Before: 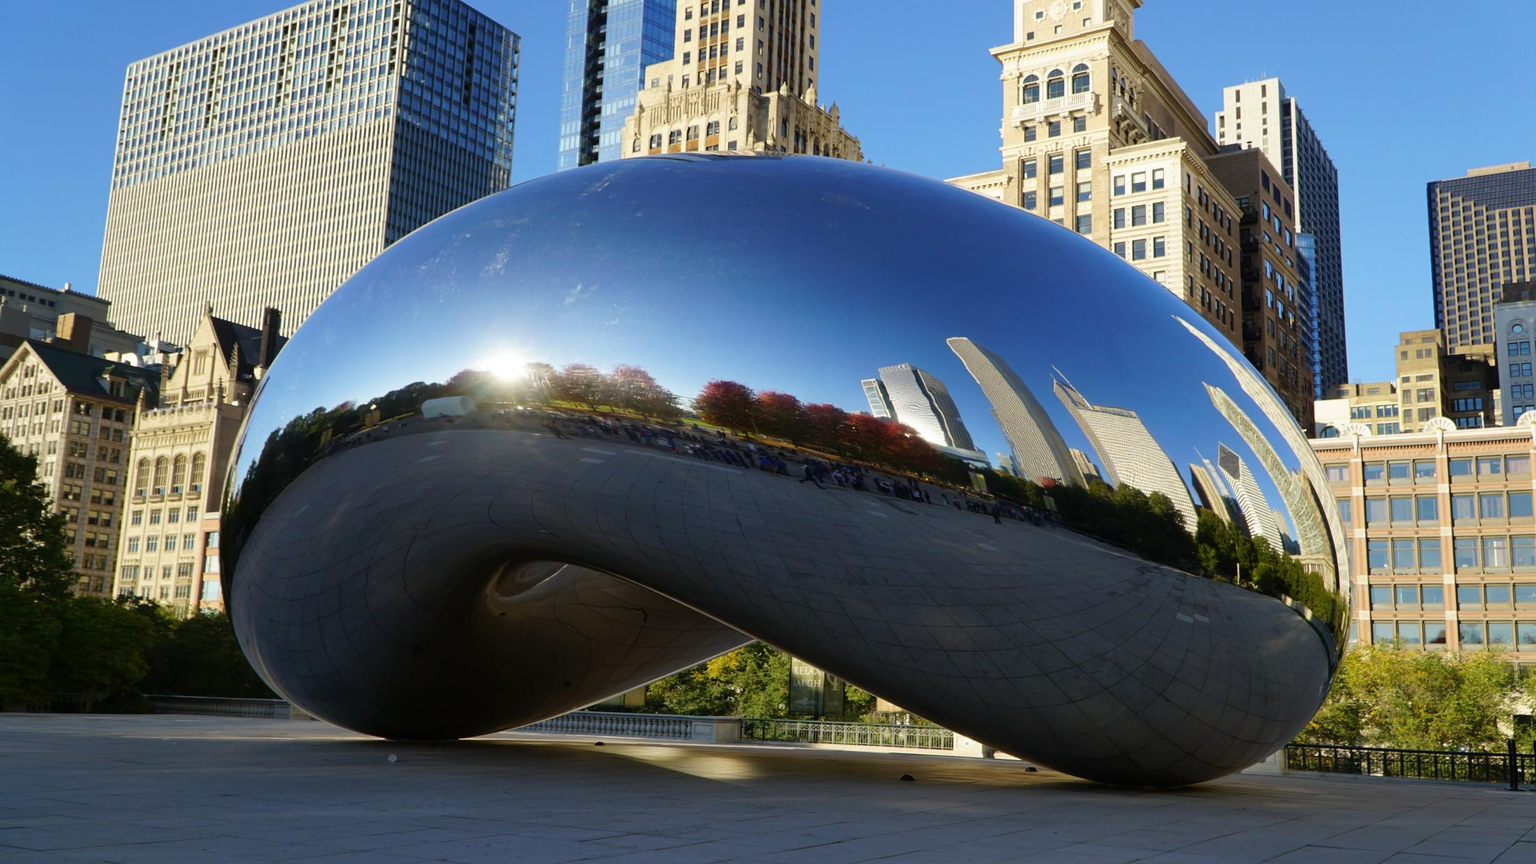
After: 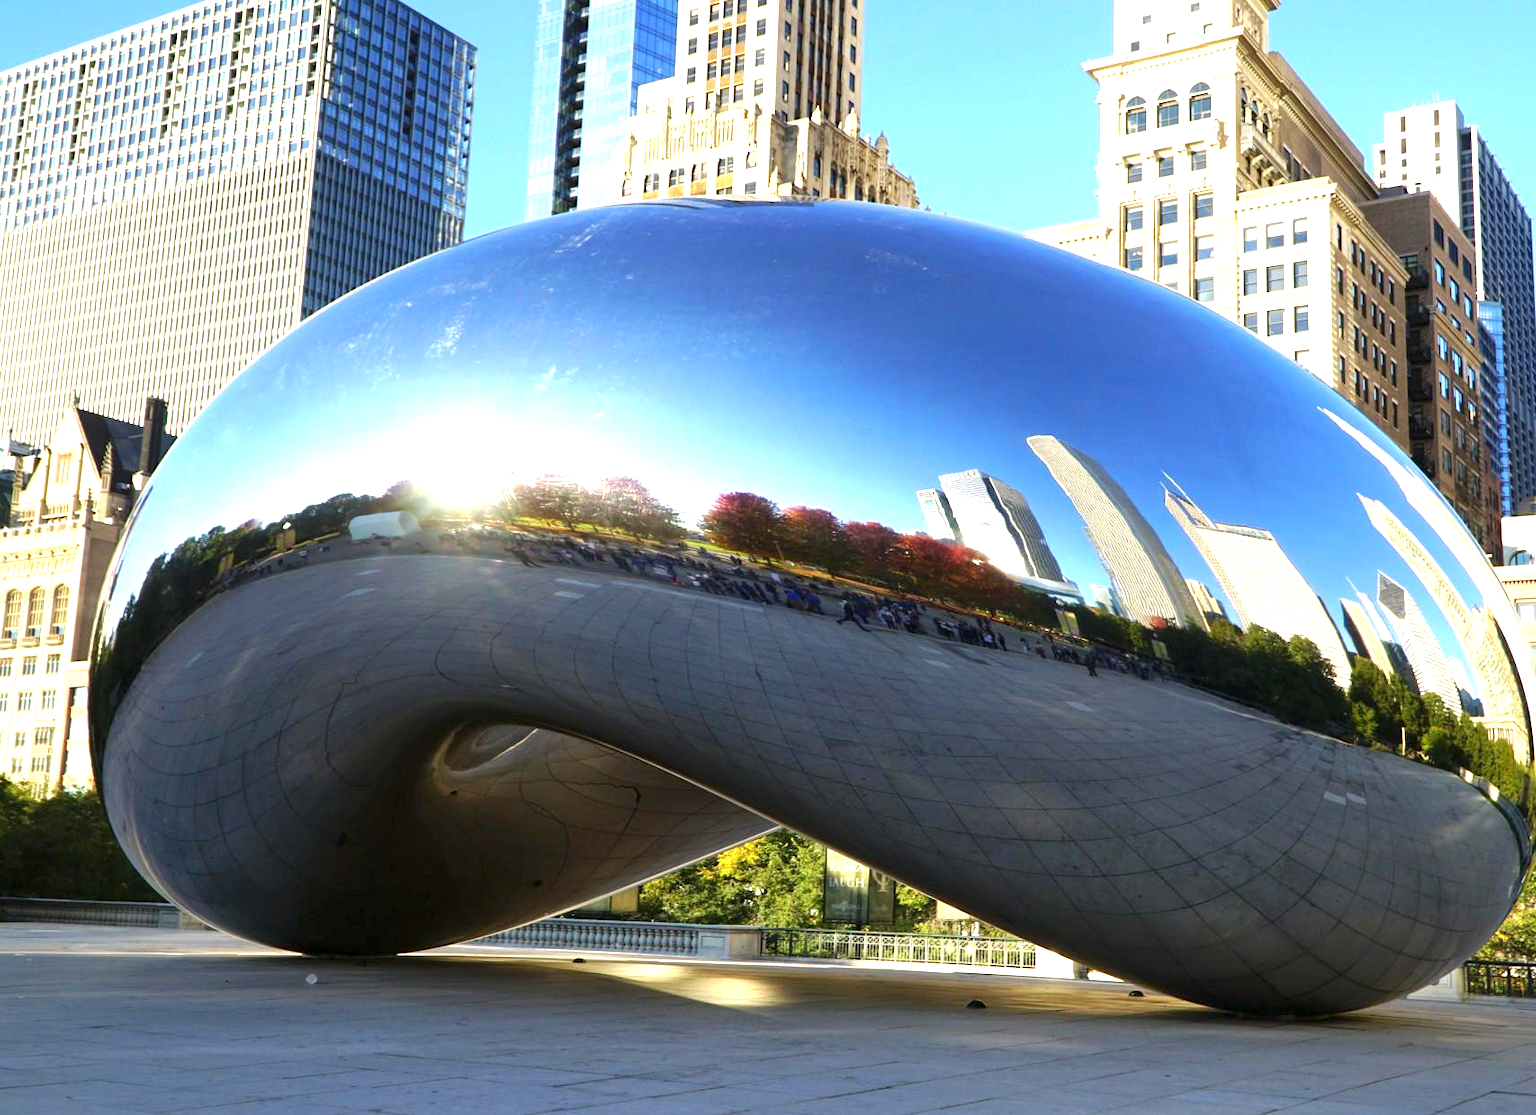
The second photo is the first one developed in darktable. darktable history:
exposure: black level correction 0, exposure 1.388 EV, compensate exposure bias true, compensate highlight preservation false
crop: left 9.88%, right 12.664%
local contrast: highlights 100%, shadows 100%, detail 120%, midtone range 0.2
